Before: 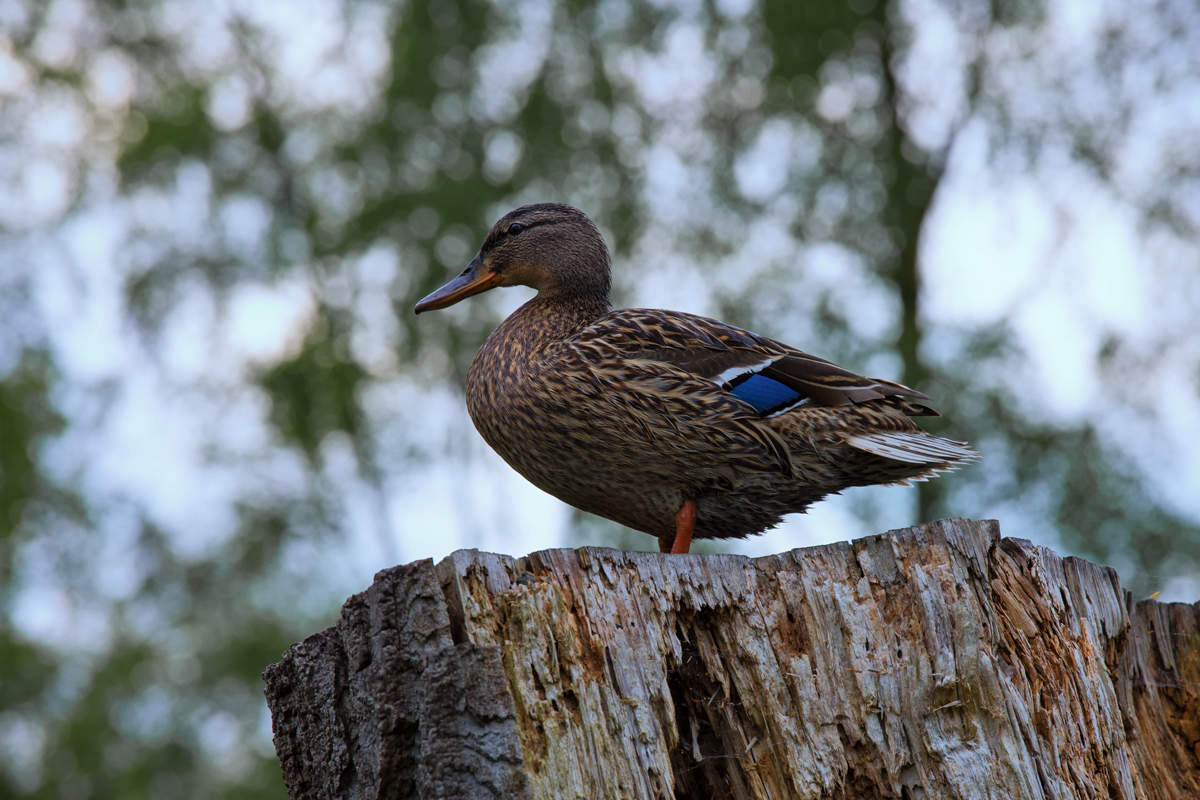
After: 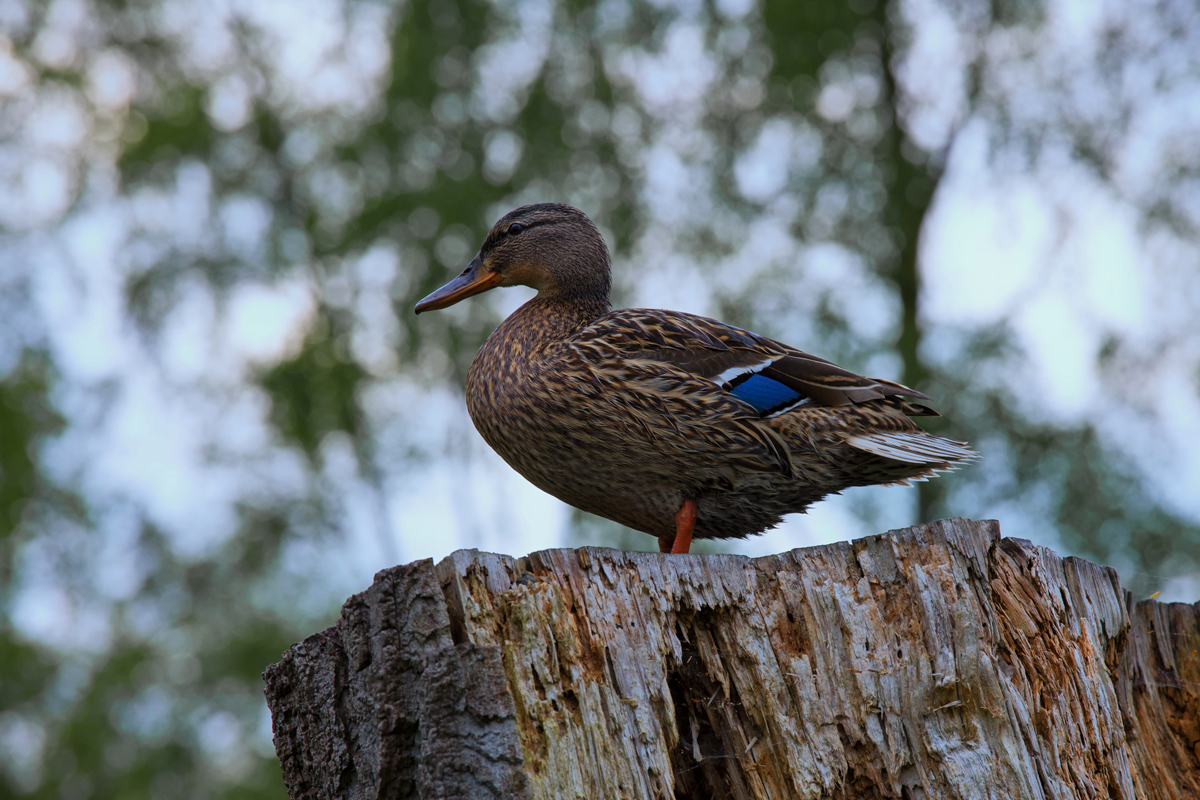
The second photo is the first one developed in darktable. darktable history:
exposure: exposure 0.22 EV, compensate highlight preservation false
shadows and highlights: radius 120.93, shadows 21.74, white point adjustment -9.58, highlights -15.68, soften with gaussian
